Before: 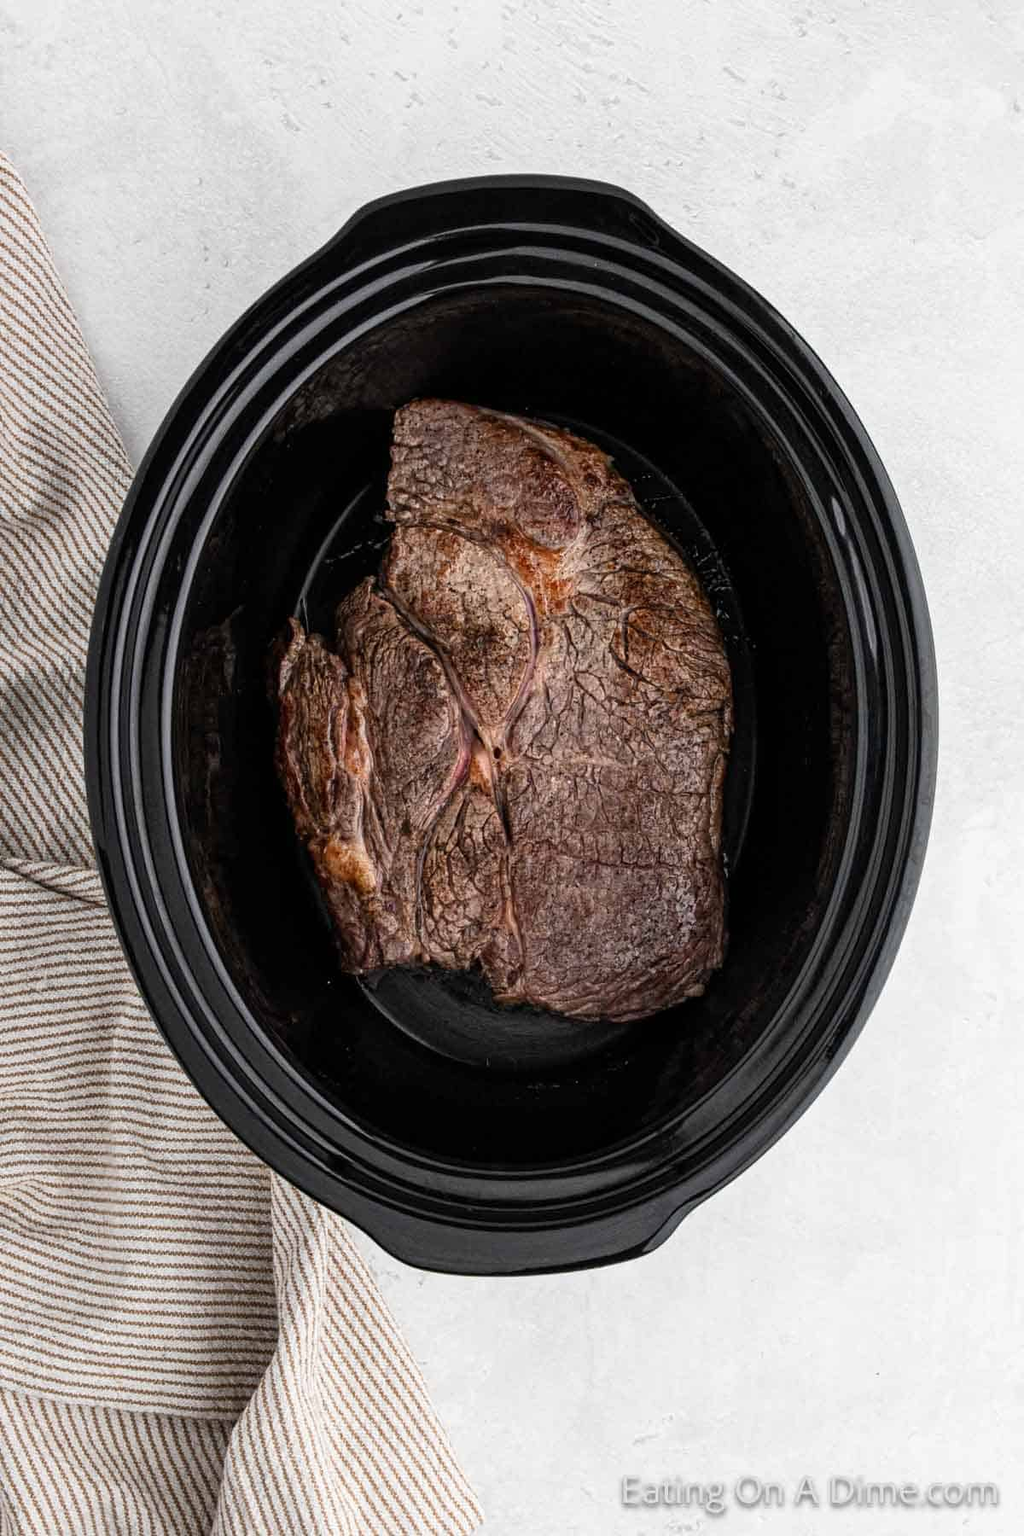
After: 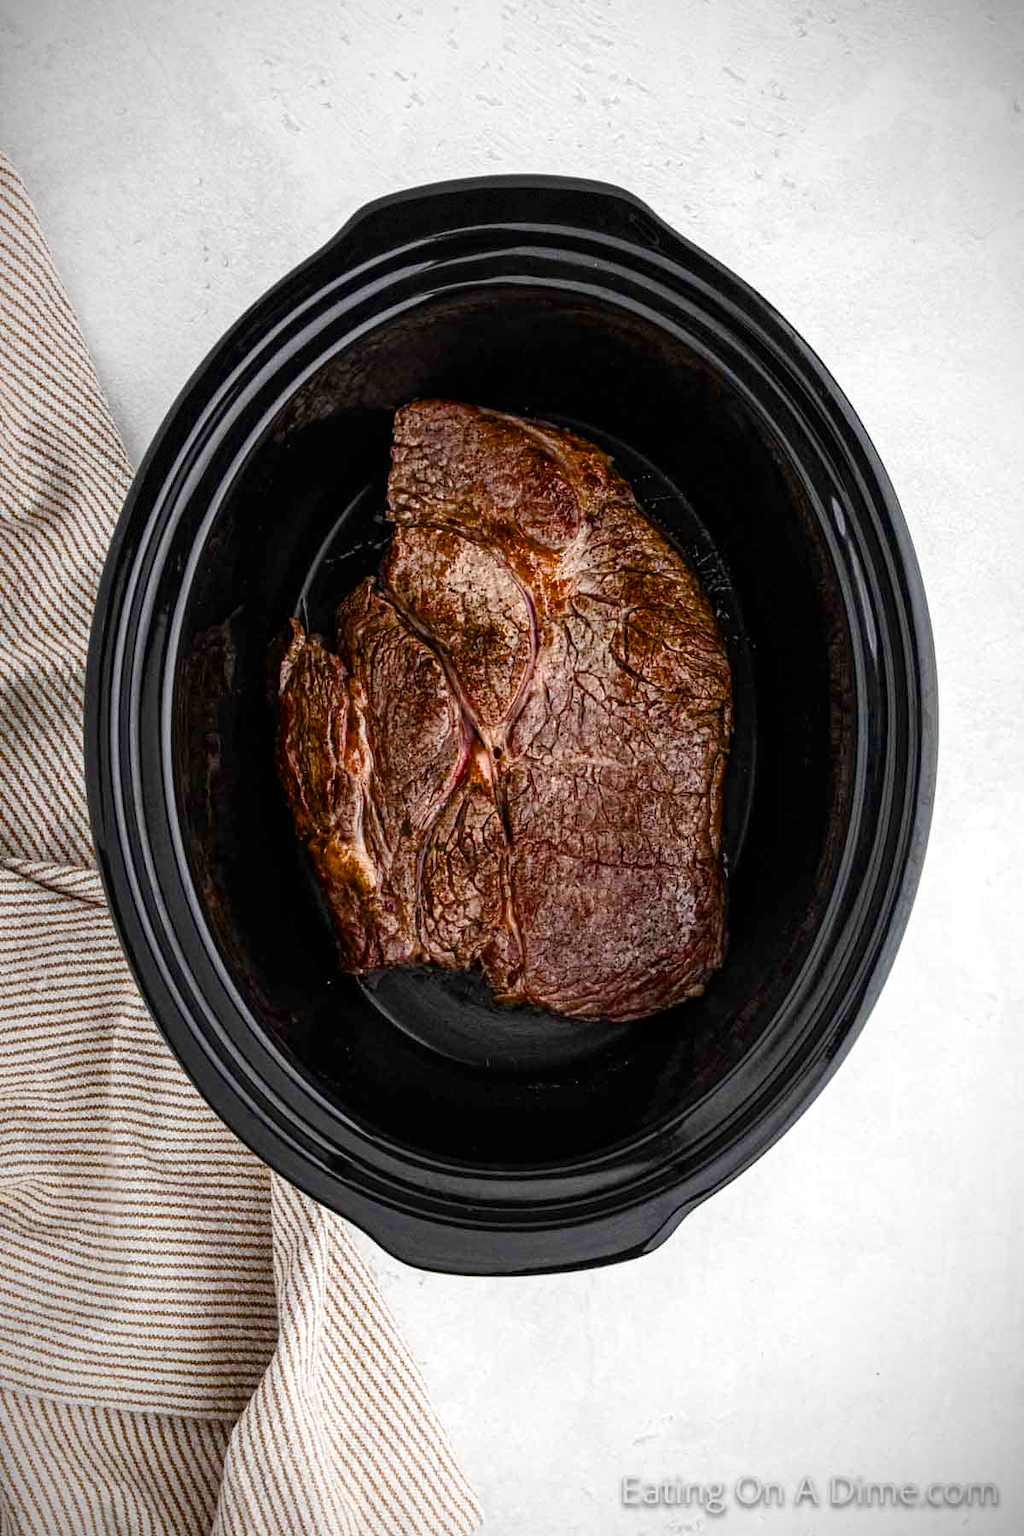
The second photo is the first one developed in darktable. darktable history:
color balance rgb: perceptual saturation grading › global saturation 0.597%, perceptual saturation grading › highlights -16.747%, perceptual saturation grading › mid-tones 32.903%, perceptual saturation grading › shadows 50.429%, global vibrance 15.796%, saturation formula JzAzBz (2021)
exposure: exposure 0.203 EV, compensate exposure bias true, compensate highlight preservation false
vignetting: fall-off start 72.82%, fall-off radius 106.93%, brightness -0.988, saturation 0.495, width/height ratio 0.735, dithering 8-bit output, unbound false
